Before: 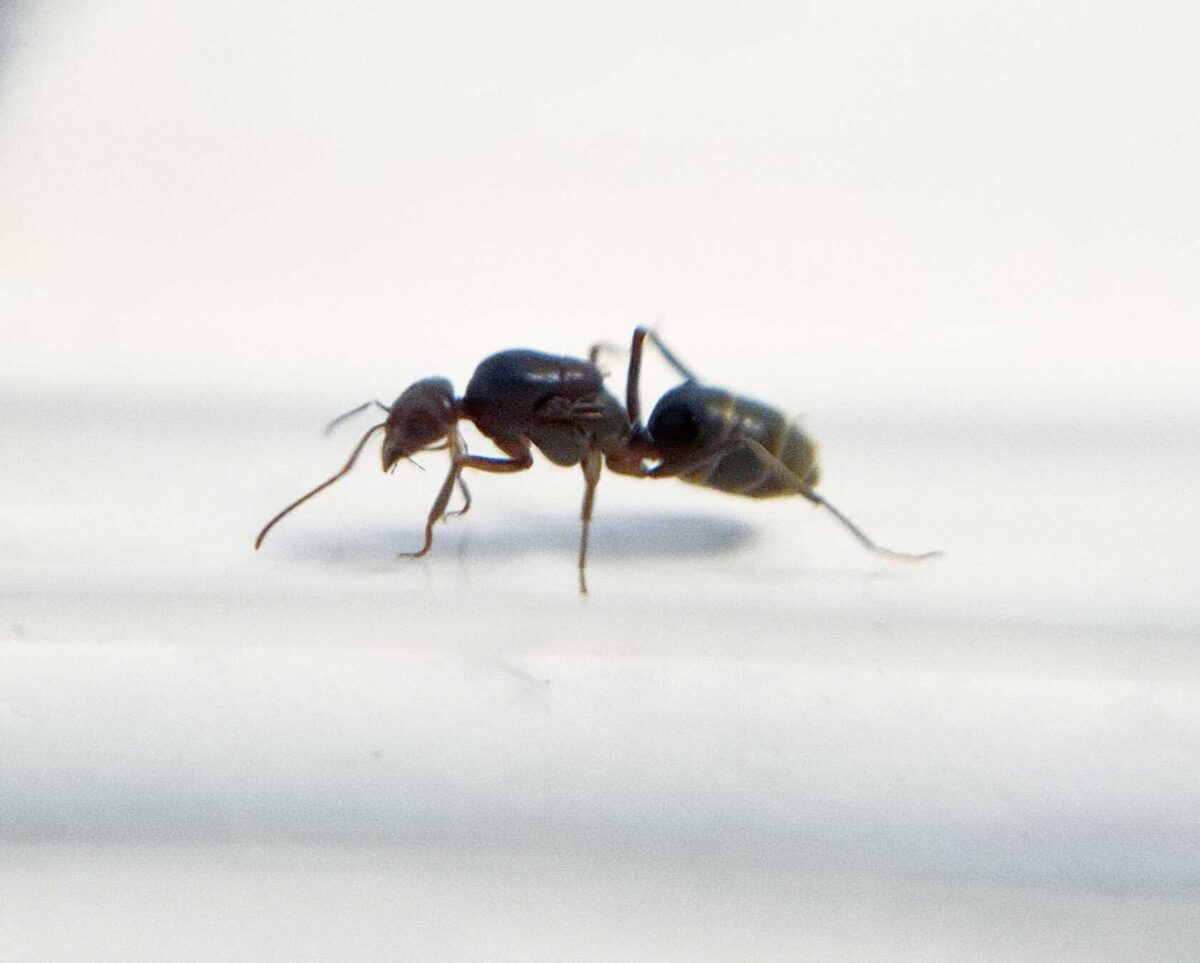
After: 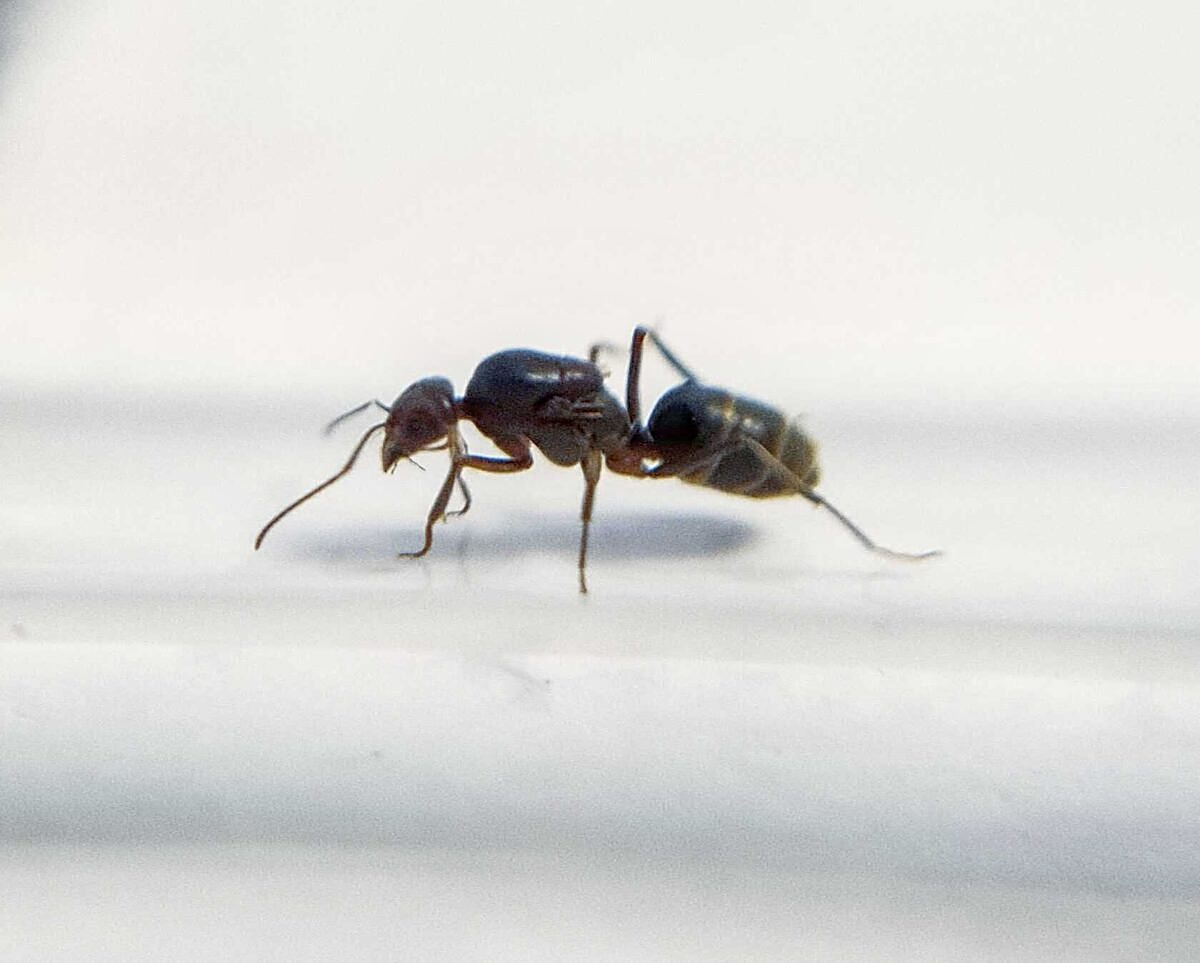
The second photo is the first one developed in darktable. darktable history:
exposure: exposure -0.05 EV
sharpen: on, module defaults
local contrast: detail 130%
